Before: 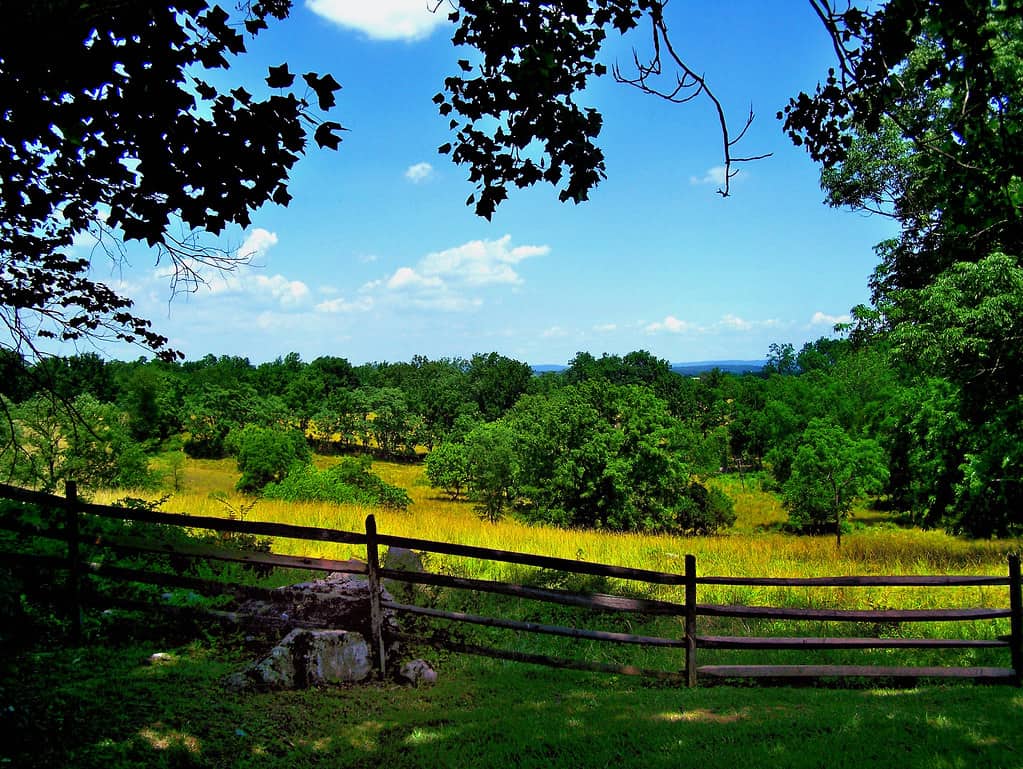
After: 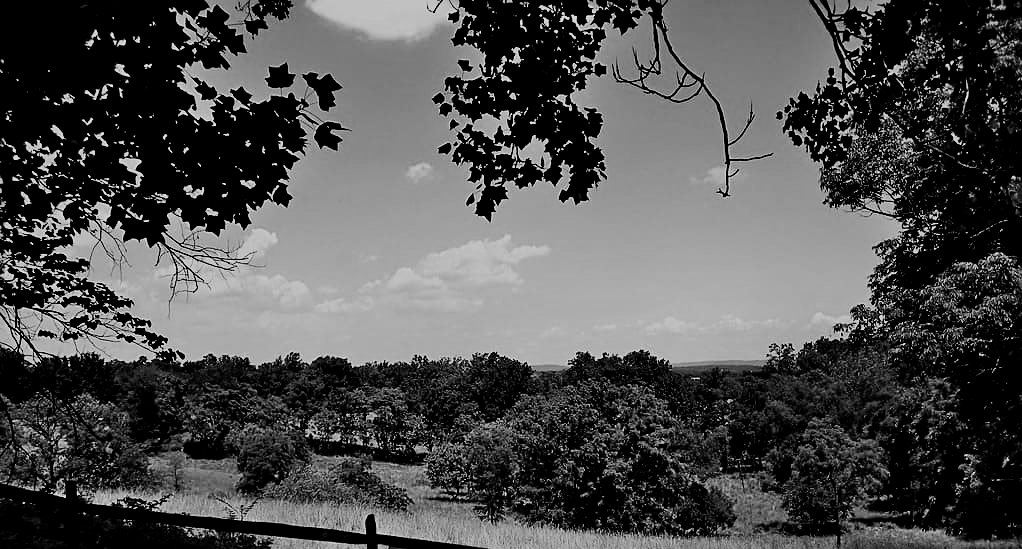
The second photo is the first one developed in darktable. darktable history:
monochrome: on, module defaults
filmic rgb: middle gray luminance 30%, black relative exposure -9 EV, white relative exposure 7 EV, threshold 6 EV, target black luminance 0%, hardness 2.94, latitude 2.04%, contrast 0.963, highlights saturation mix 5%, shadows ↔ highlights balance 12.16%, add noise in highlights 0, preserve chrominance no, color science v3 (2019), use custom middle-gray values true, iterations of high-quality reconstruction 0, contrast in highlights soft, enable highlight reconstruction true
white balance: red 0.984, blue 1.059
color balance rgb: perceptual brilliance grading › highlights 14.29%, perceptual brilliance grading › mid-tones -5.92%, perceptual brilliance grading › shadows -26.83%, global vibrance 31.18%
crop: bottom 28.576%
sharpen: on, module defaults
tone equalizer: on, module defaults
velvia: strength 74%
